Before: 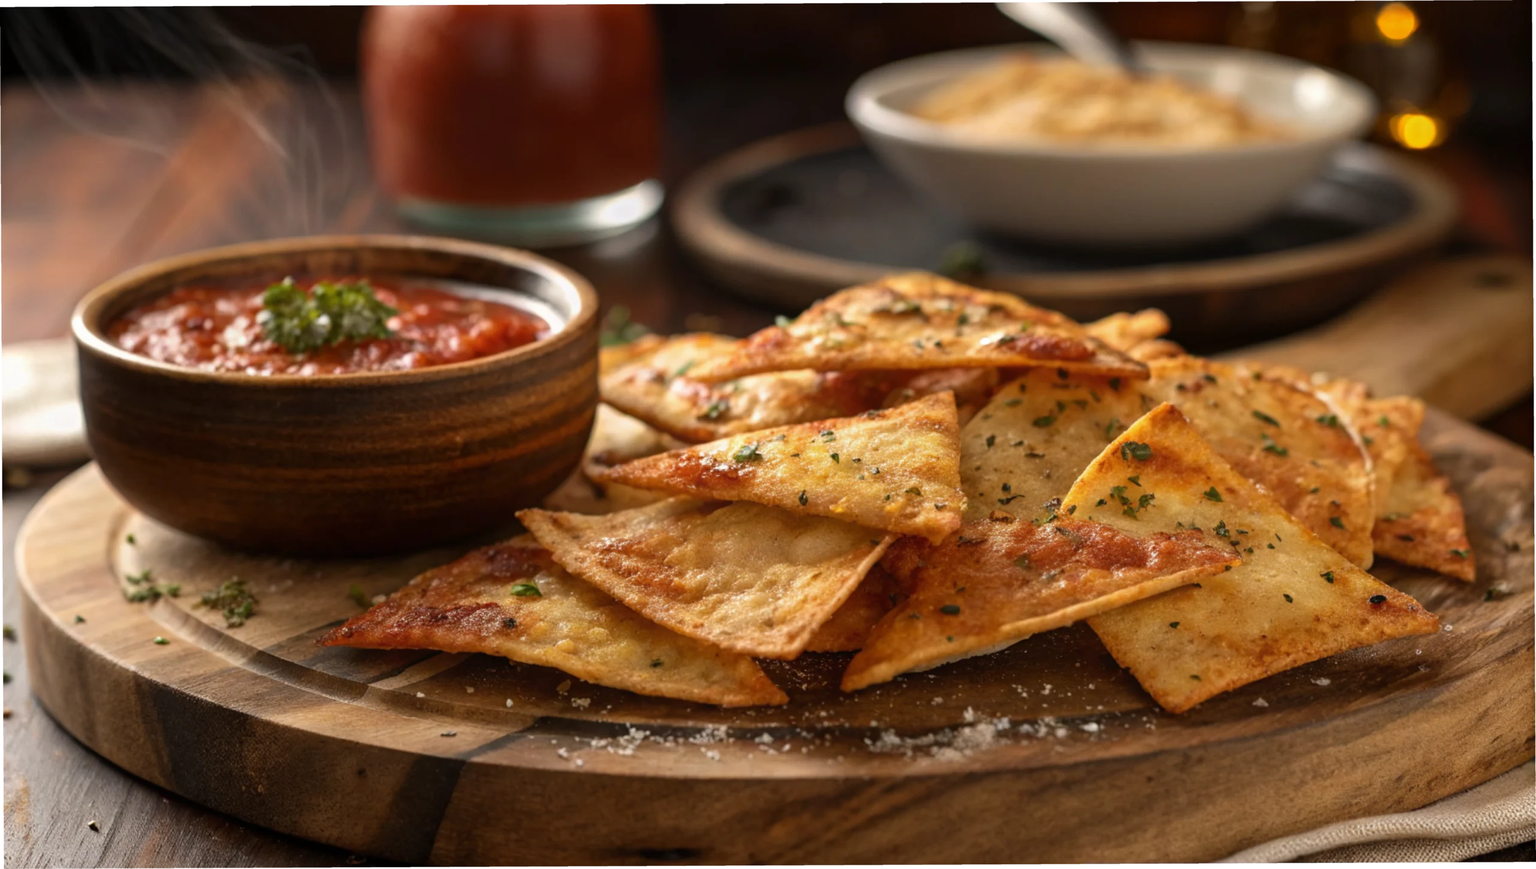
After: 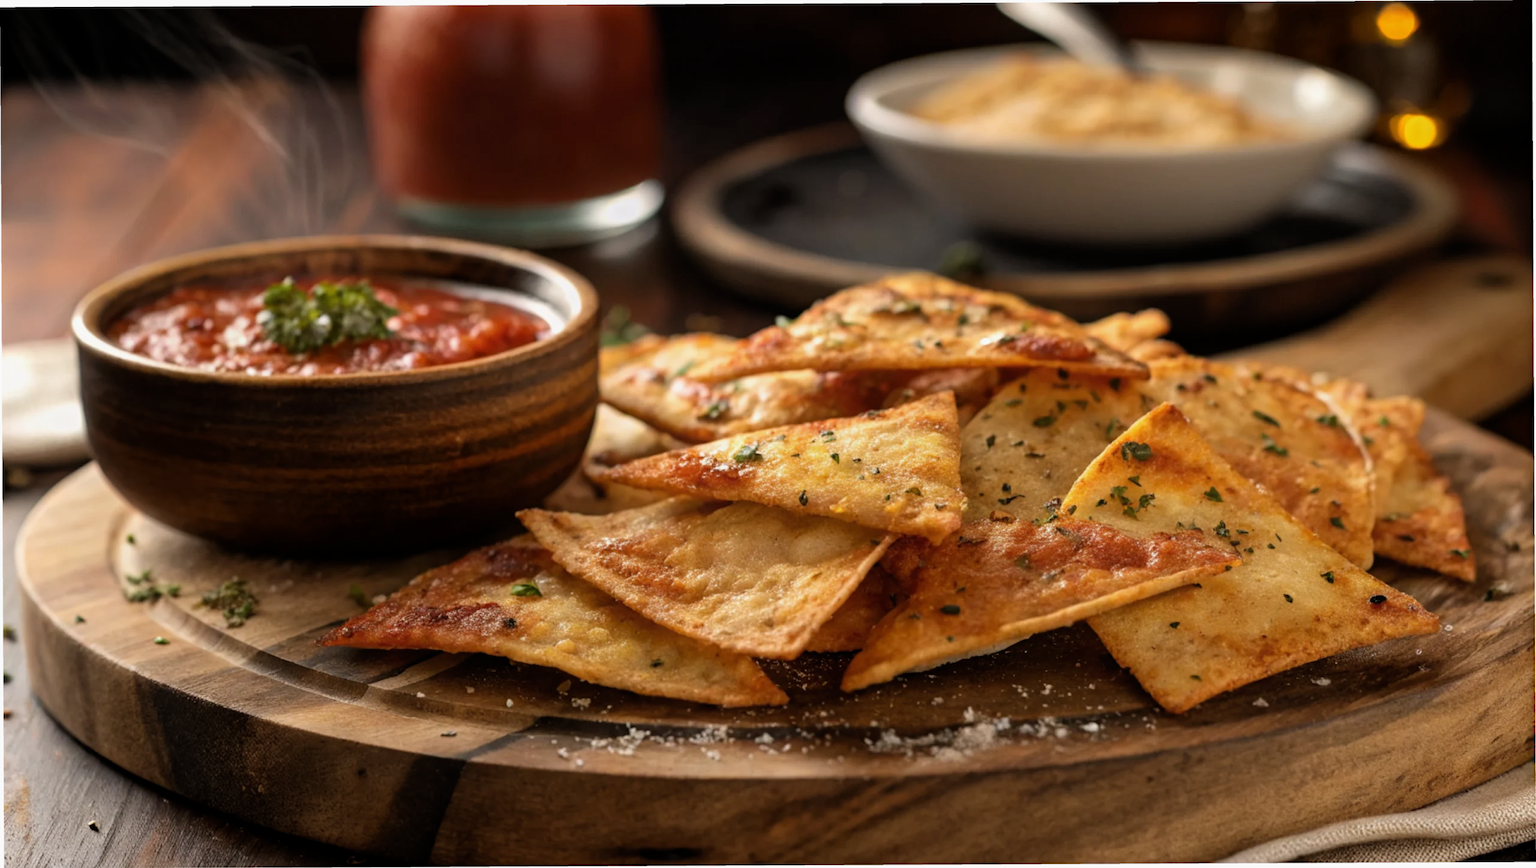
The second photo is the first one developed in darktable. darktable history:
filmic rgb: middle gray luminance 18.42%, black relative exposure -11.45 EV, white relative exposure 2.55 EV, threshold 6 EV, target black luminance 0%, hardness 8.41, latitude 99%, contrast 1.084, shadows ↔ highlights balance 0.505%, add noise in highlights 0, preserve chrominance max RGB, color science v3 (2019), use custom middle-gray values true, iterations of high-quality reconstruction 0, contrast in highlights soft, enable highlight reconstruction true
color correction: highlights a* -0.182, highlights b* -0.124
